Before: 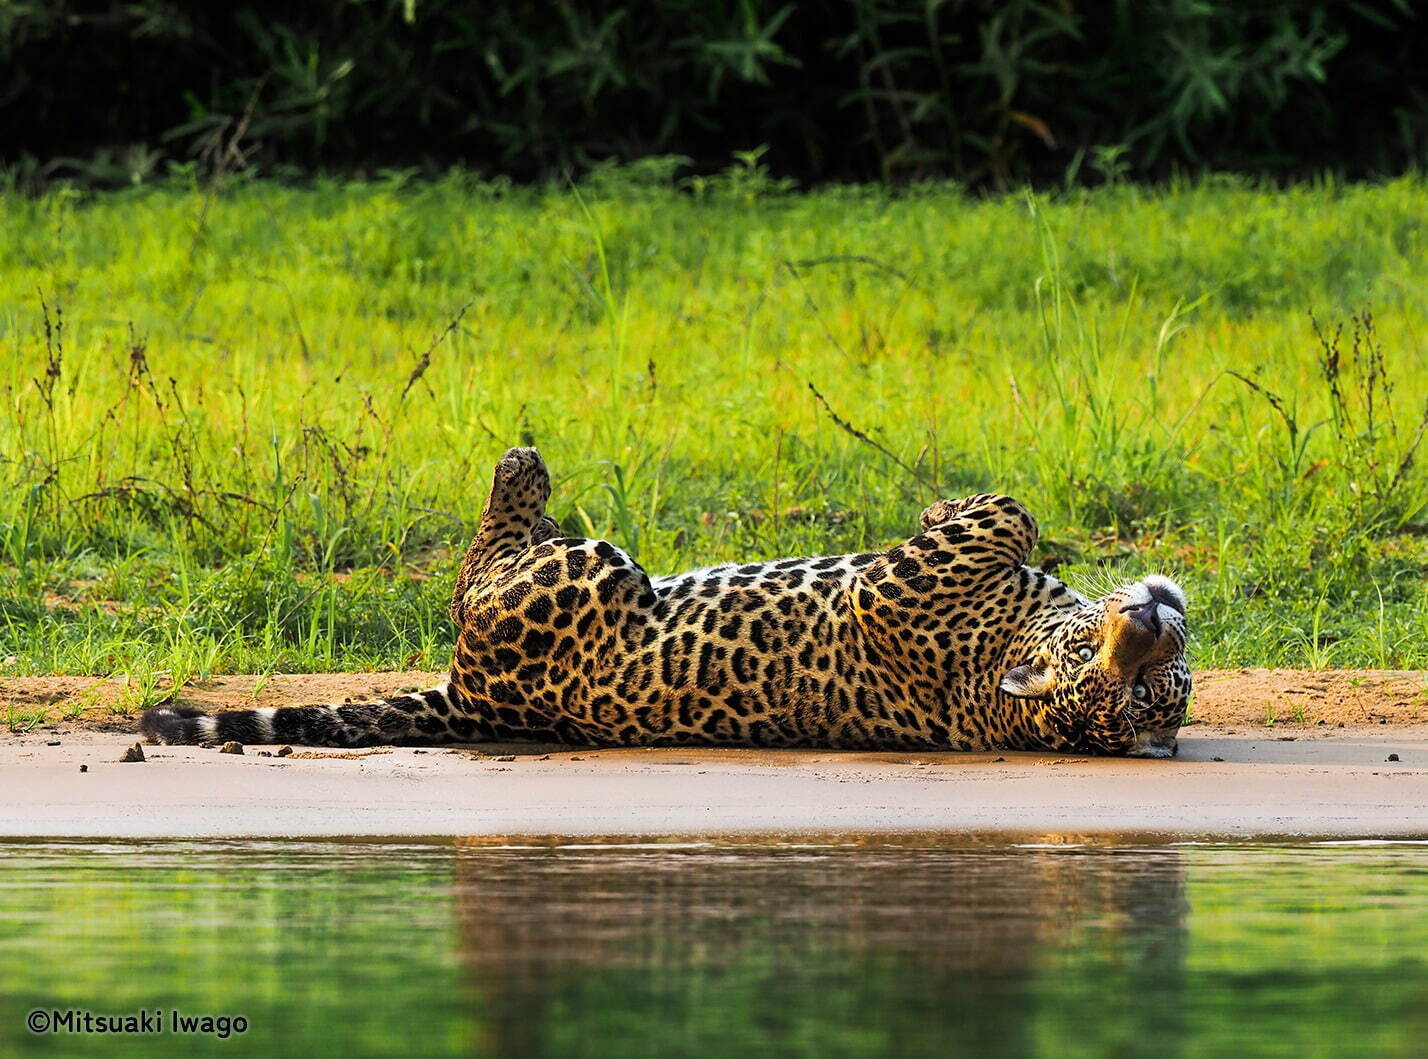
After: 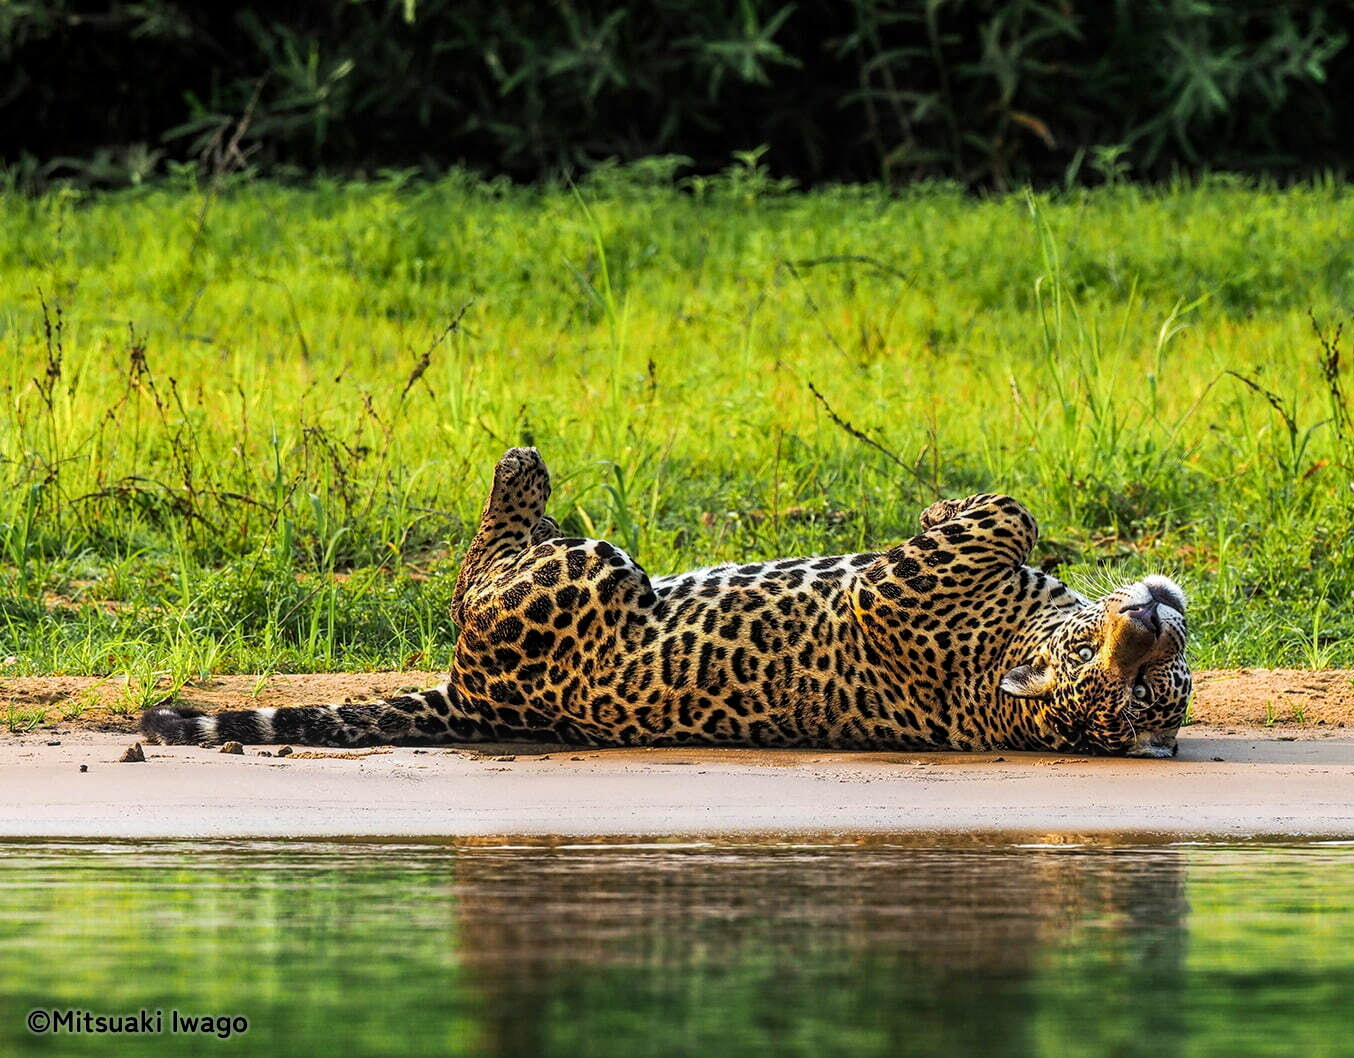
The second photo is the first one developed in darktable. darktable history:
crop and rotate: left 0%, right 5.162%
local contrast: detail 130%
